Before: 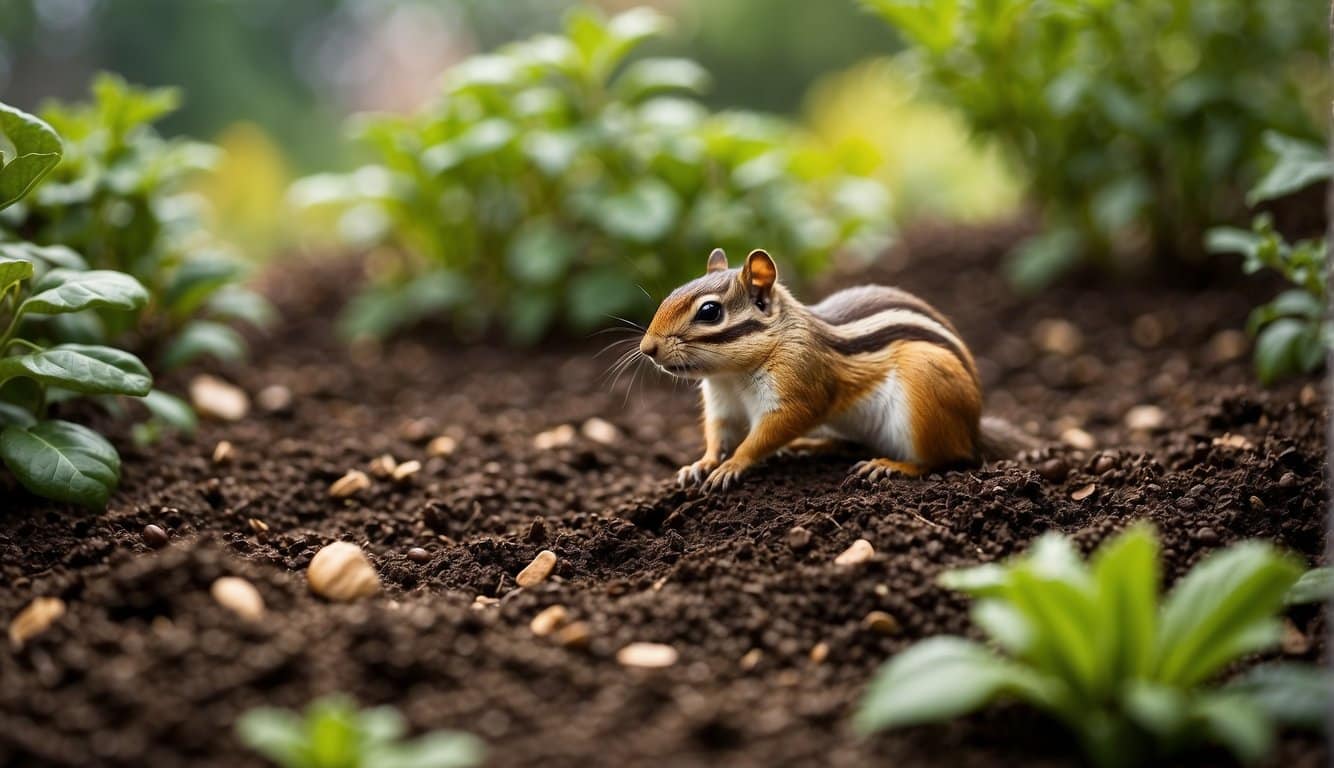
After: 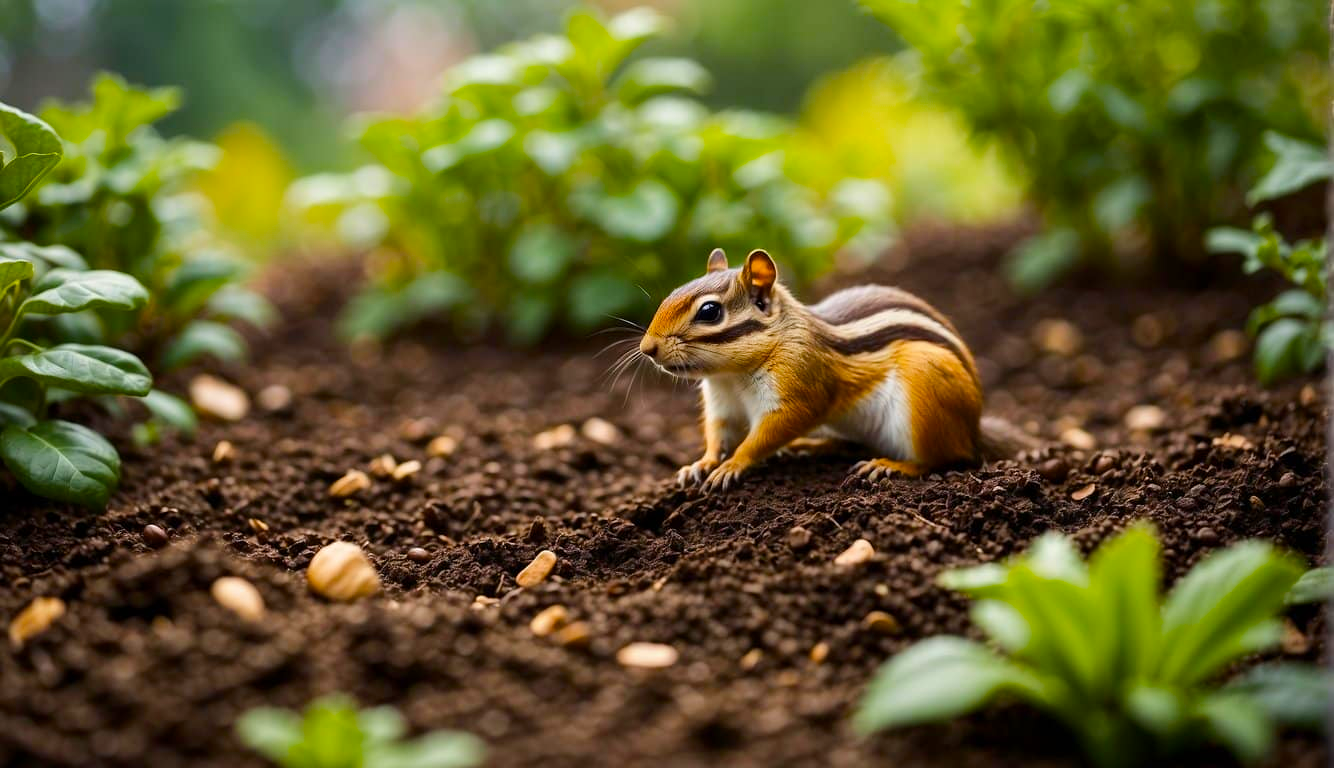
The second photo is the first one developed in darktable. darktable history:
contrast brightness saturation: contrast 0.03, brightness -0.04
color balance rgb: perceptual saturation grading › global saturation 25%, perceptual brilliance grading › mid-tones 10%, perceptual brilliance grading › shadows 15%, global vibrance 20%
